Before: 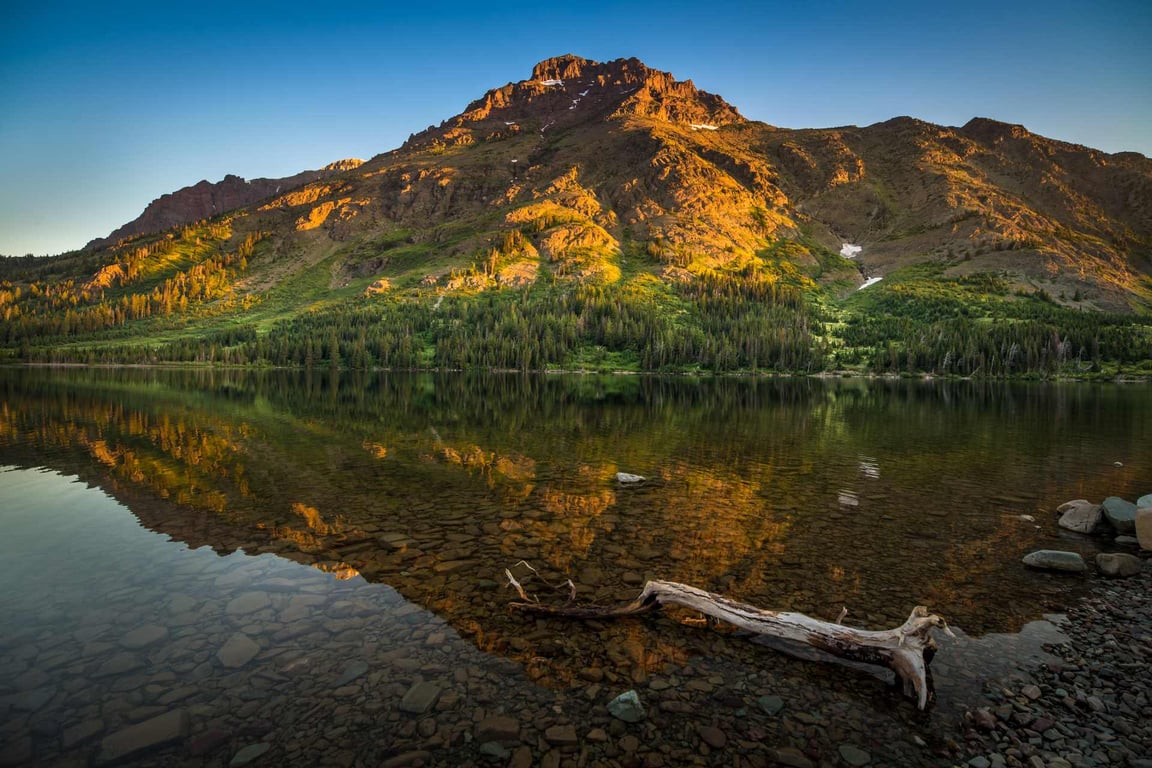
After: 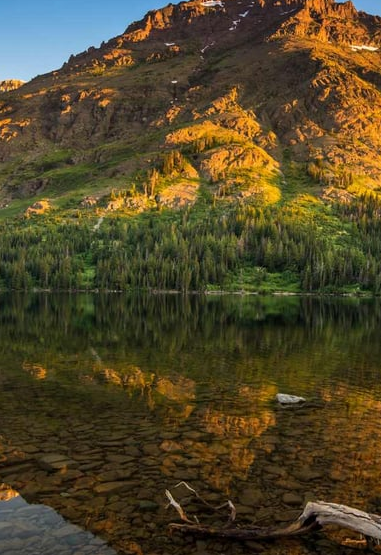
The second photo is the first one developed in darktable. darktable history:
tone equalizer: edges refinement/feathering 500, mask exposure compensation -1.57 EV, preserve details no
crop and rotate: left 29.588%, top 10.31%, right 37.277%, bottom 17.301%
